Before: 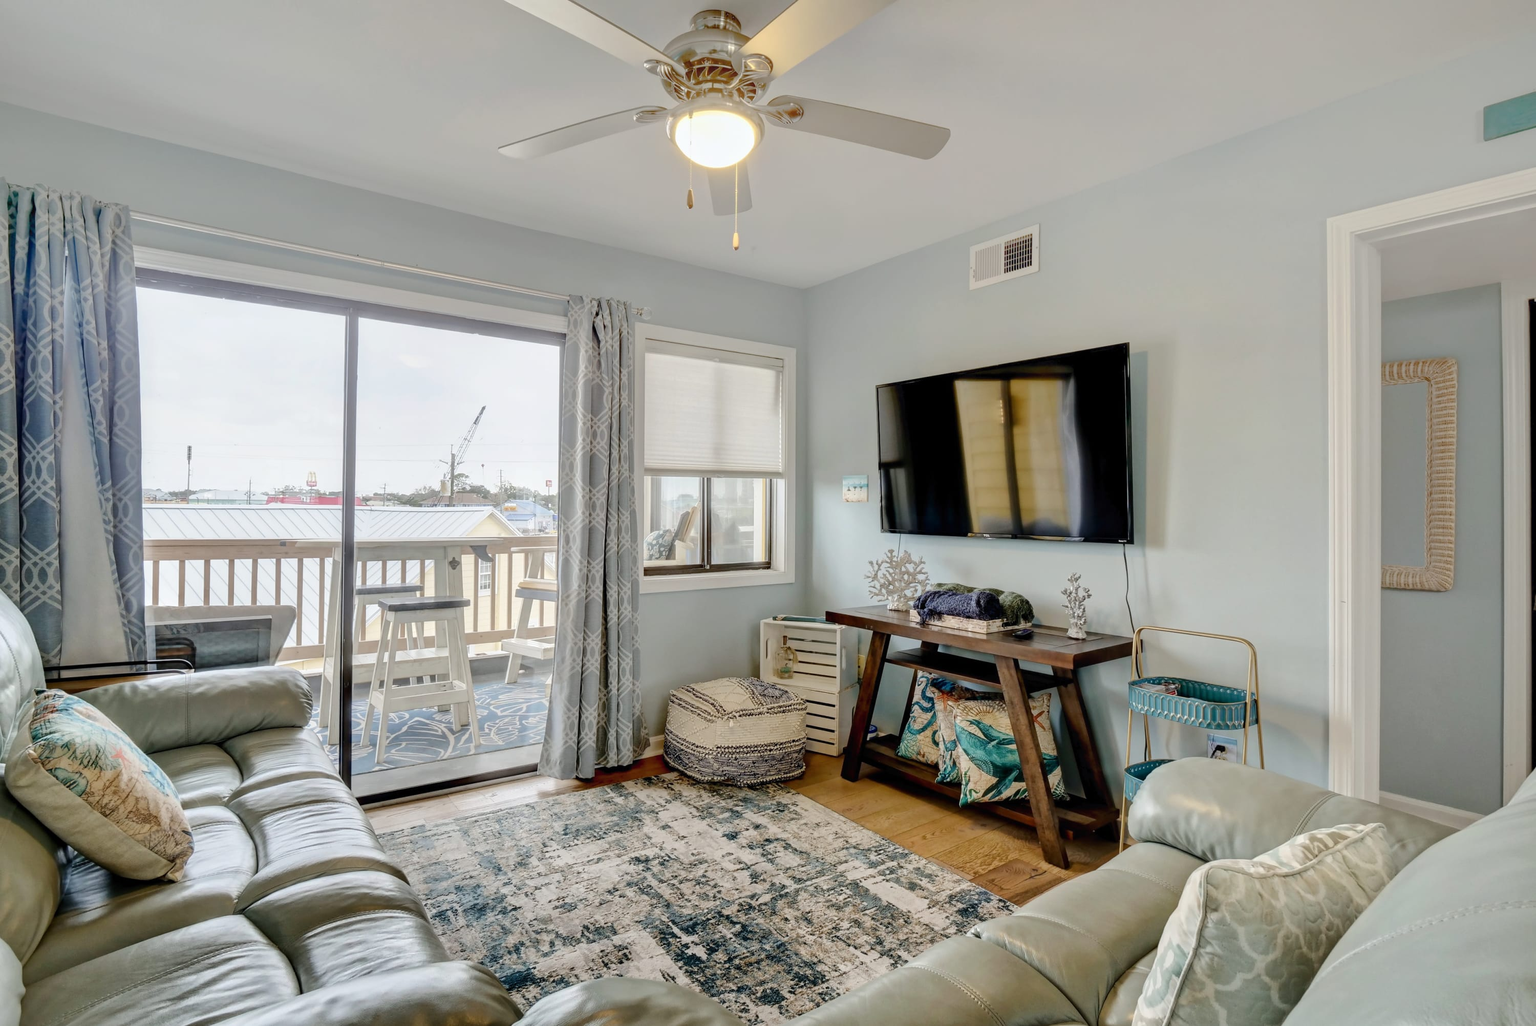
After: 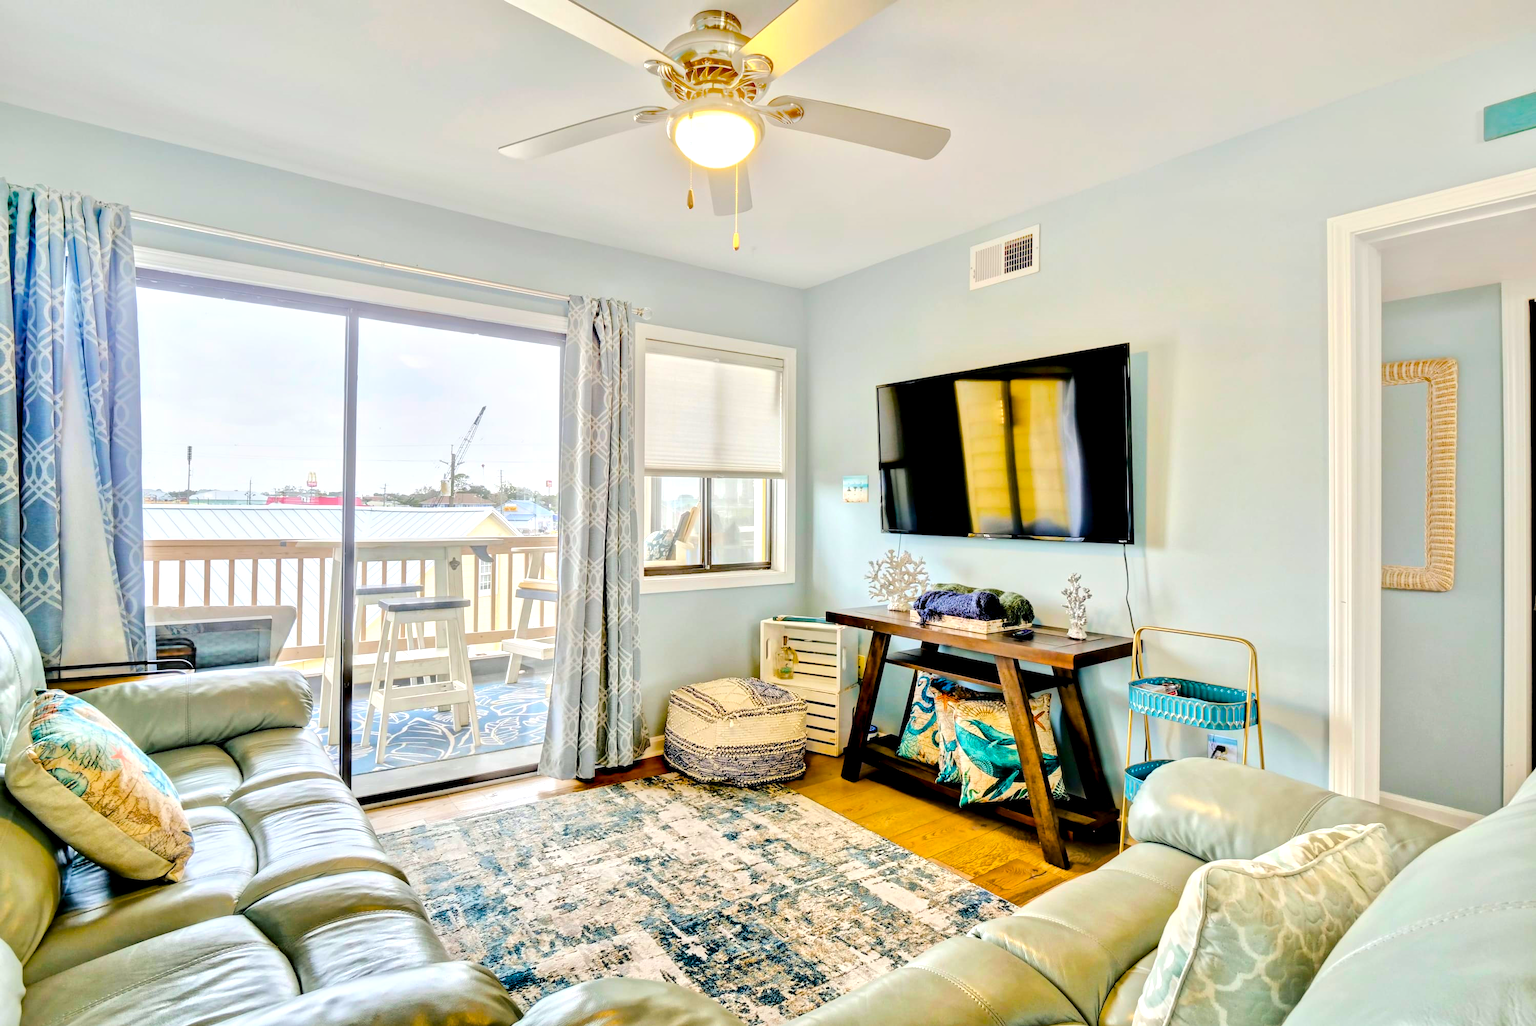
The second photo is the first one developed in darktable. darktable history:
color balance rgb: shadows lift › chroma 3.32%, shadows lift › hue 240.57°, global offset › luminance -0.489%, perceptual saturation grading › global saturation 31.202%, global vibrance 40.349%
tone equalizer: -7 EV 0.159 EV, -6 EV 0.58 EV, -5 EV 1.16 EV, -4 EV 1.3 EV, -3 EV 1.15 EV, -2 EV 0.6 EV, -1 EV 0.157 EV, smoothing diameter 2.08%, edges refinement/feathering 24.19, mask exposure compensation -1.57 EV, filter diffusion 5
